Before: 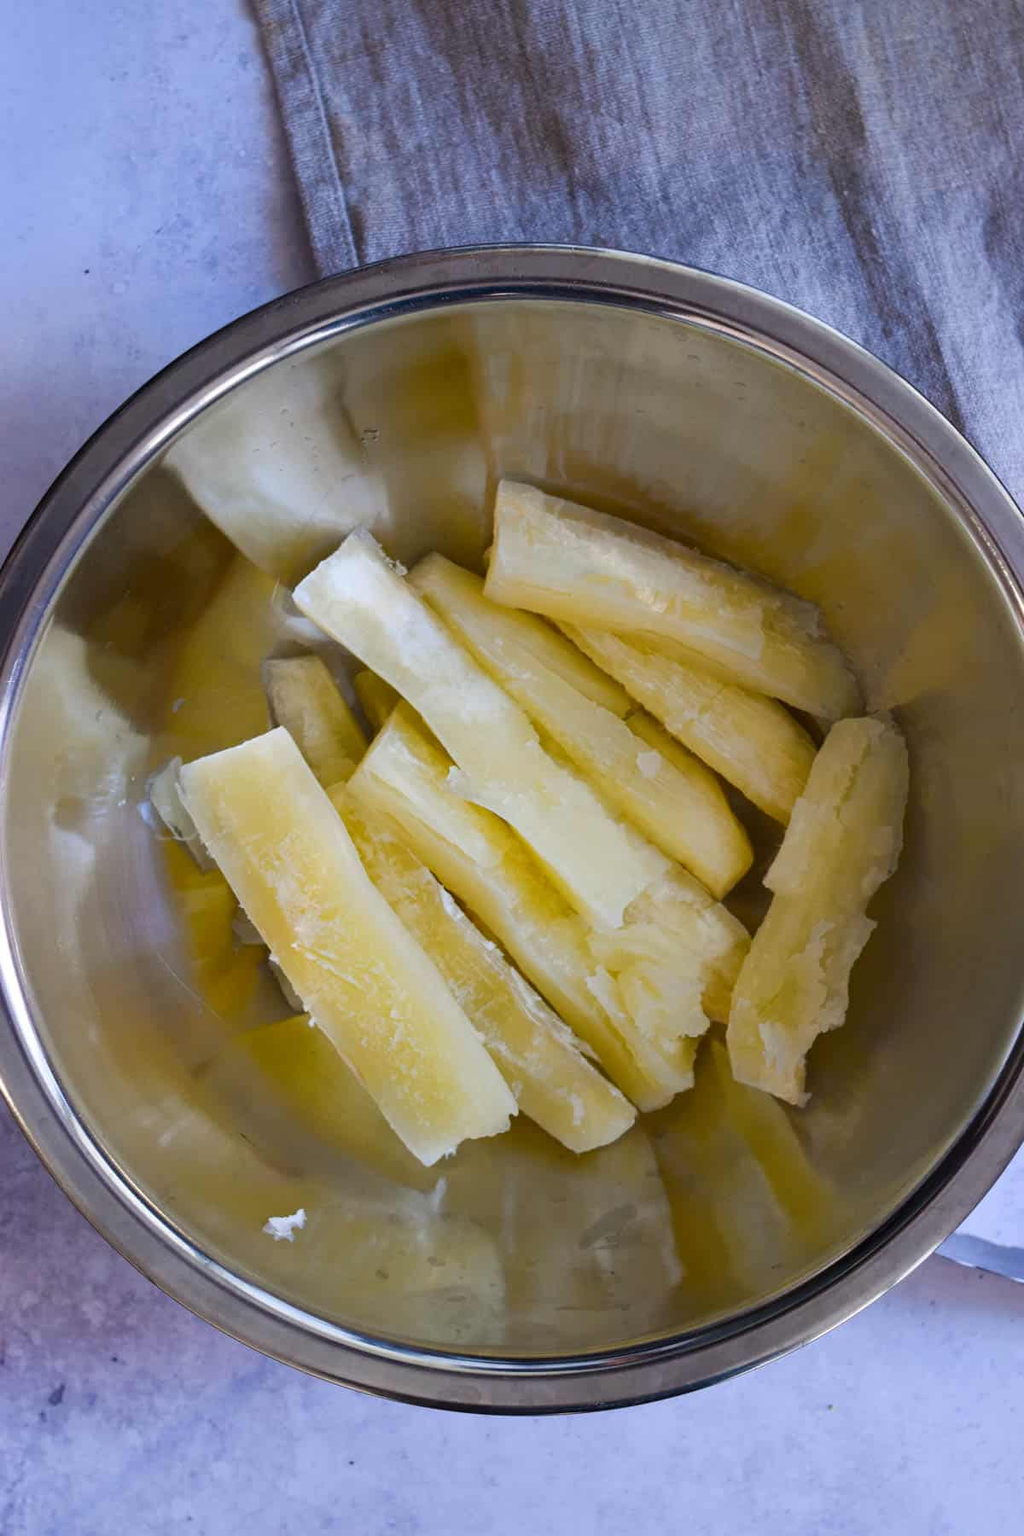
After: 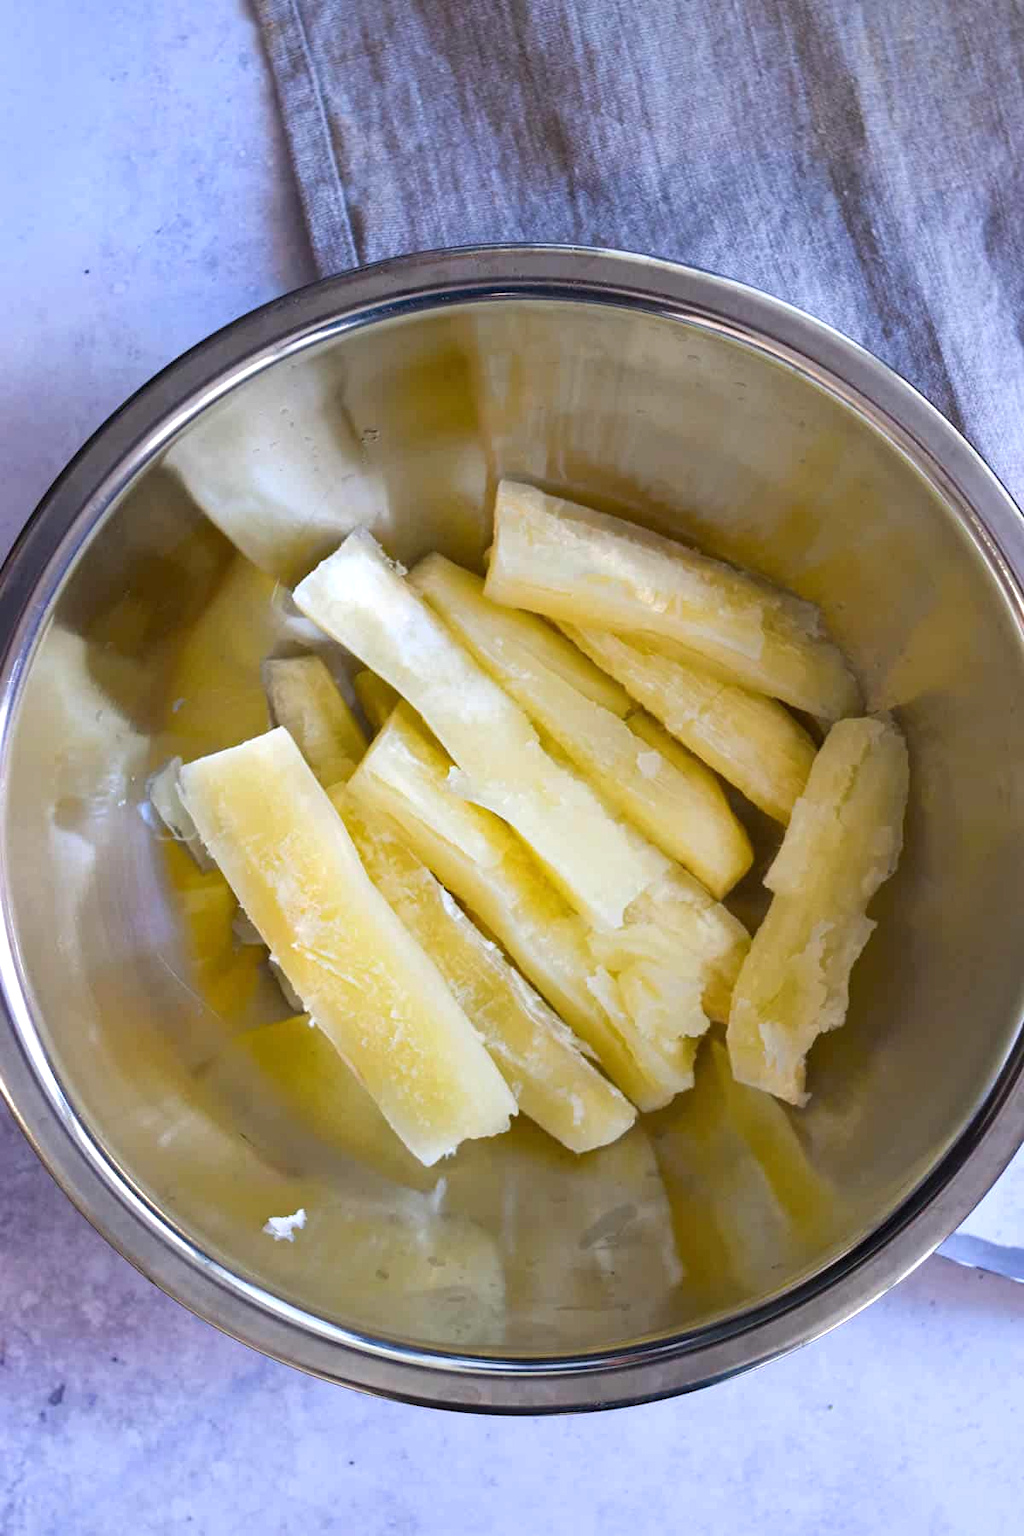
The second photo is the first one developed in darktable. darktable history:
exposure: exposure 0.49 EV, compensate exposure bias true, compensate highlight preservation false
